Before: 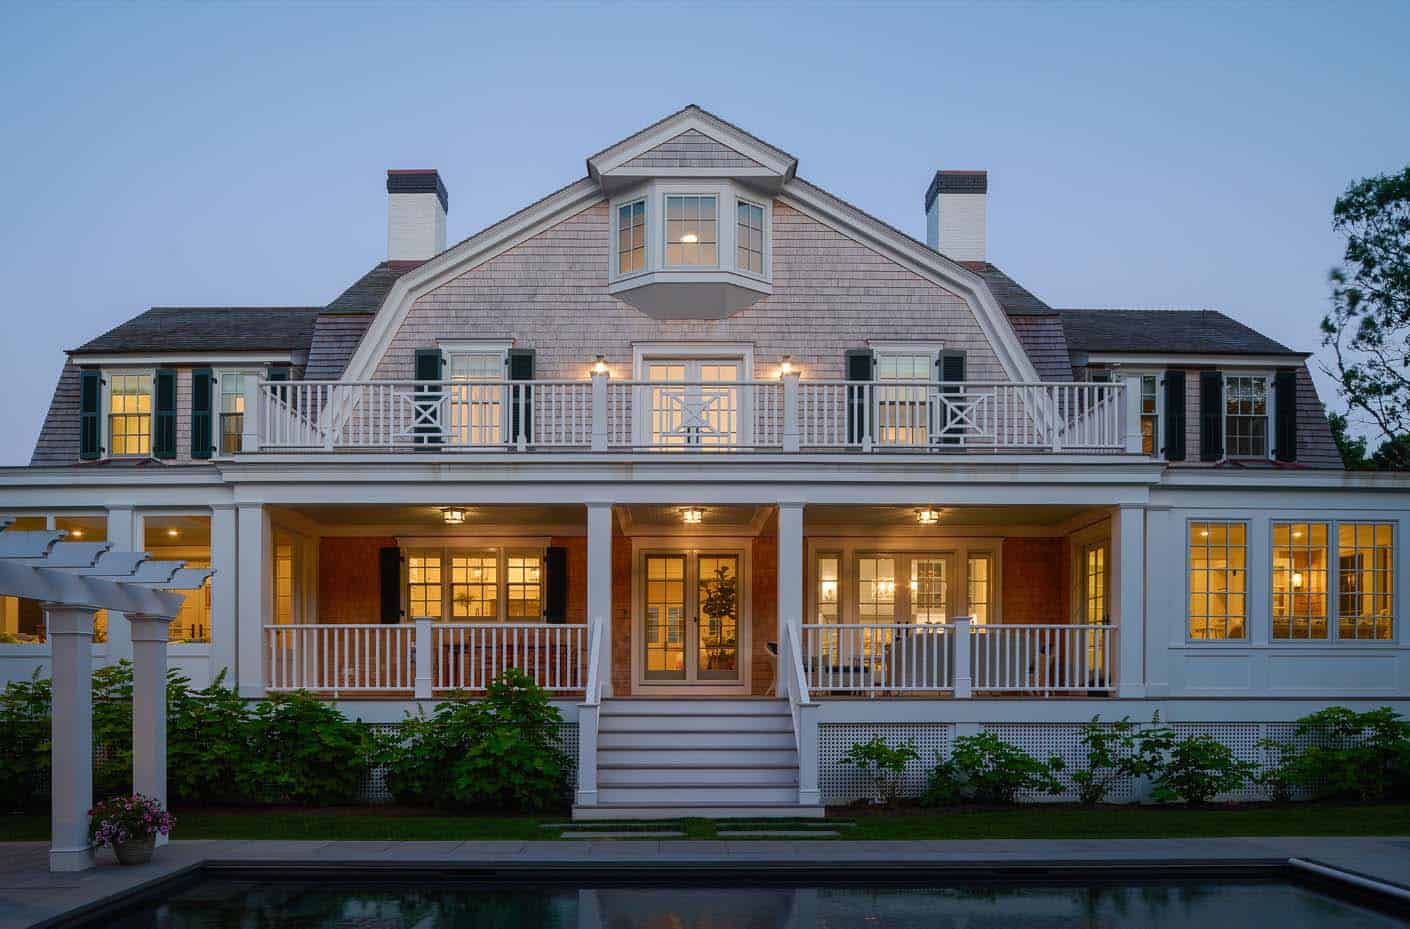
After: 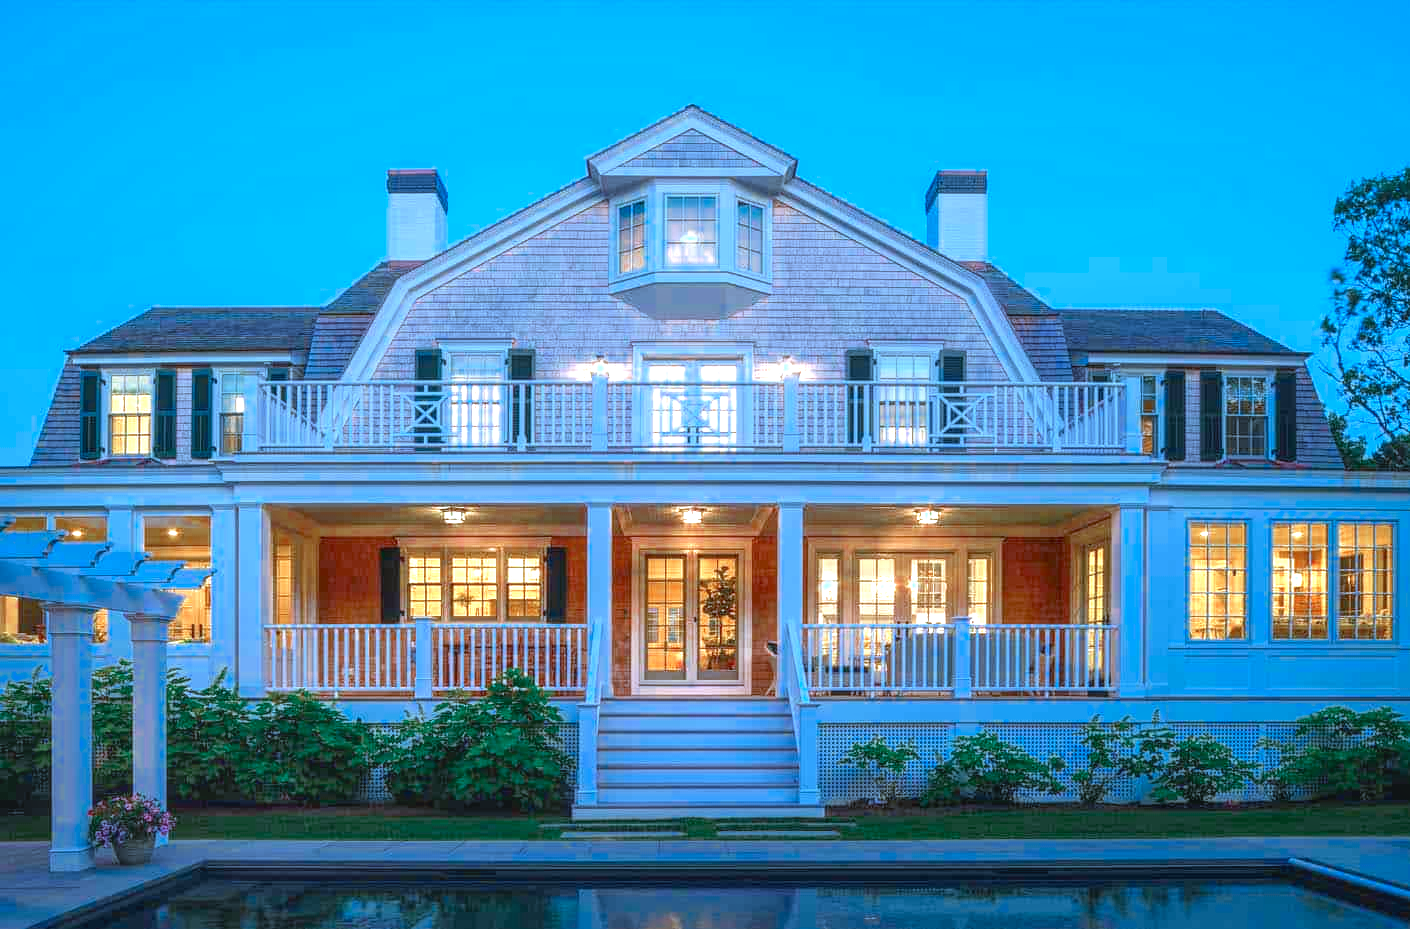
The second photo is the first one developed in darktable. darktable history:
contrast brightness saturation: contrast -0.19, saturation 0.19
color correction: highlights a* -9.73, highlights b* -21.22
color zones: curves: ch0 [(0, 0.5) (0.125, 0.4) (0.25, 0.5) (0.375, 0.4) (0.5, 0.4) (0.625, 0.35) (0.75, 0.35) (0.875, 0.5)]; ch1 [(0, 0.35) (0.125, 0.45) (0.25, 0.35) (0.375, 0.35) (0.5, 0.35) (0.625, 0.35) (0.75, 0.45) (0.875, 0.35)]; ch2 [(0, 0.6) (0.125, 0.5) (0.25, 0.5) (0.375, 0.6) (0.5, 0.6) (0.625, 0.5) (0.75, 0.5) (0.875, 0.5)]
exposure: black level correction 0.001, exposure 1.822 EV, compensate exposure bias true, compensate highlight preservation false
local contrast: highlights 61%, detail 143%, midtone range 0.428
color calibration: illuminant as shot in camera, x 0.366, y 0.378, temperature 4425.7 K, saturation algorithm version 1 (2020)
color balance: mode lift, gamma, gain (sRGB), lift [1, 1, 1.022, 1.026]
